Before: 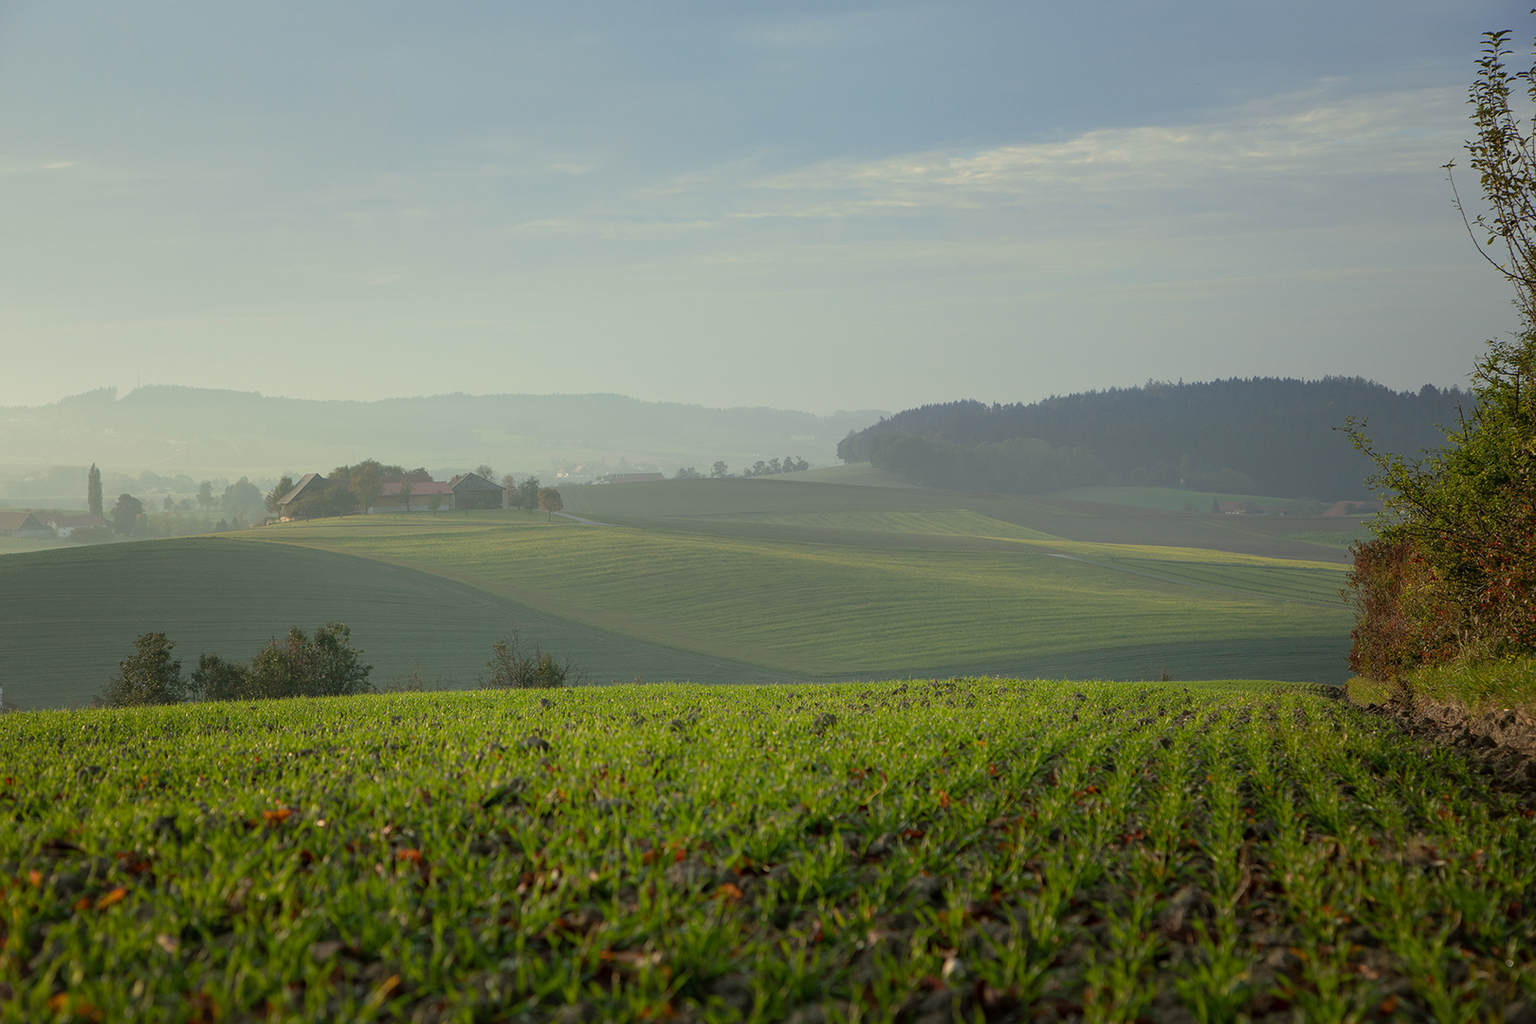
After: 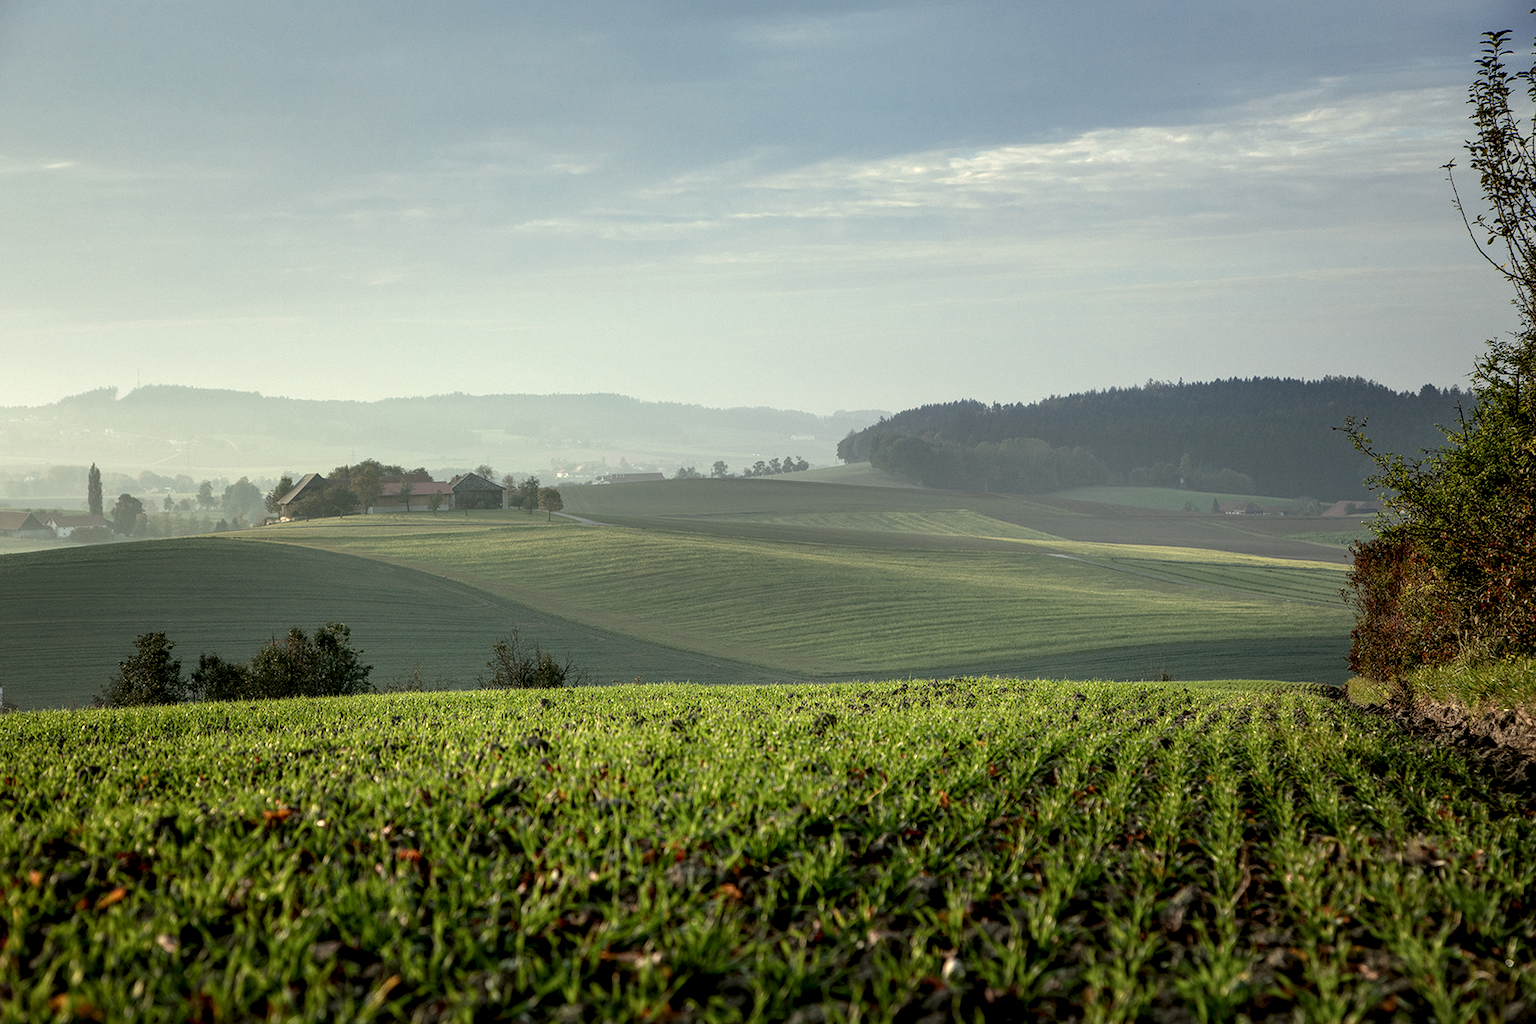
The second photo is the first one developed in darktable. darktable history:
local contrast: detail 205%
